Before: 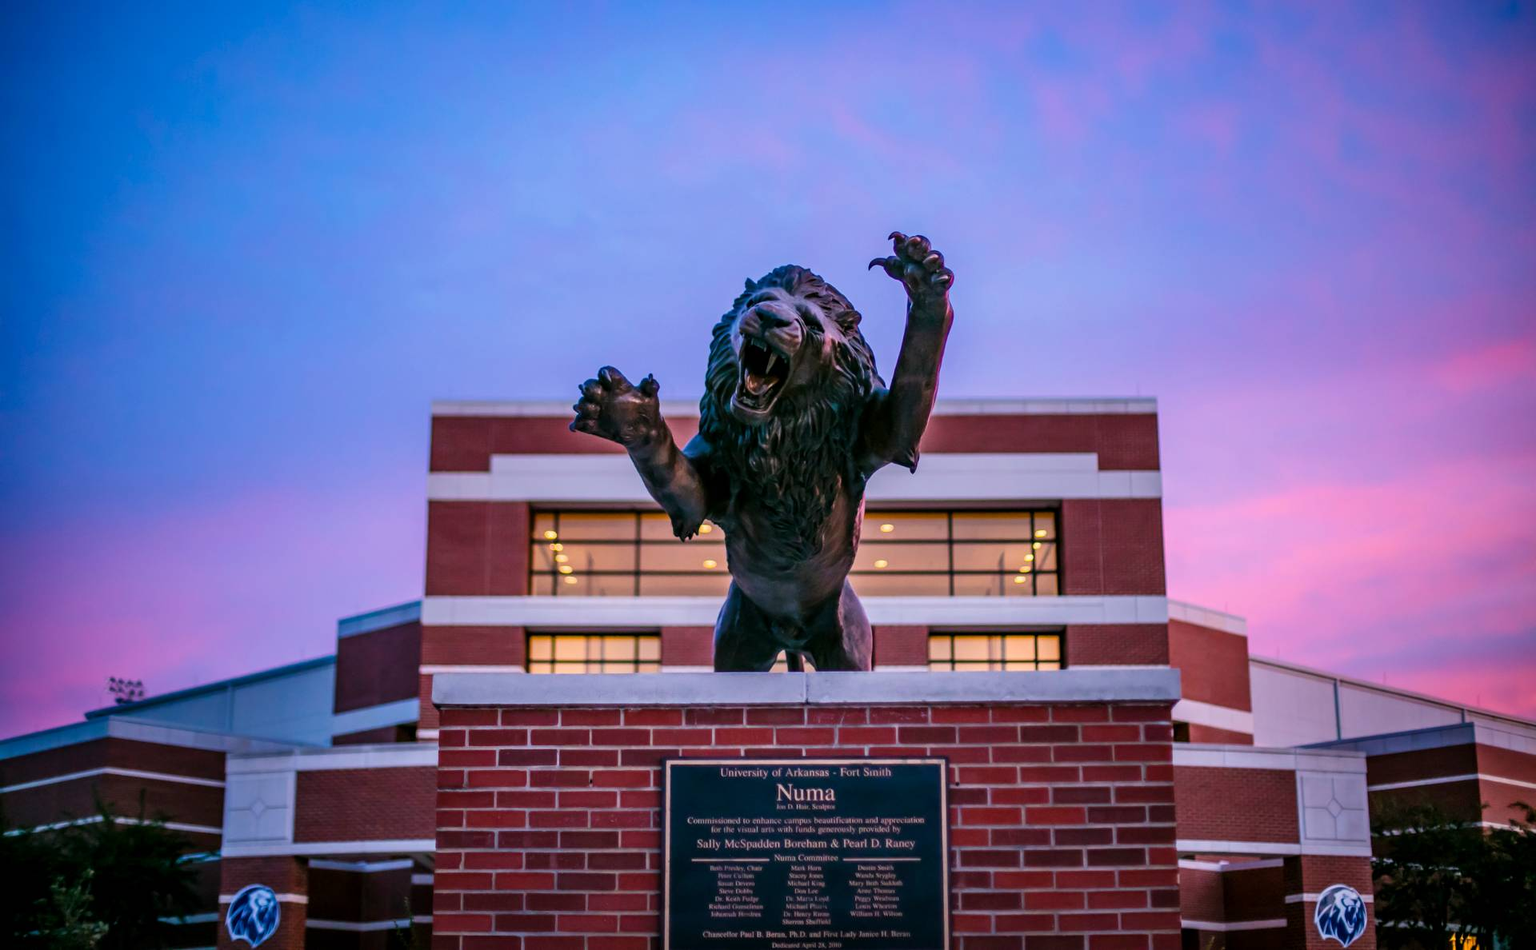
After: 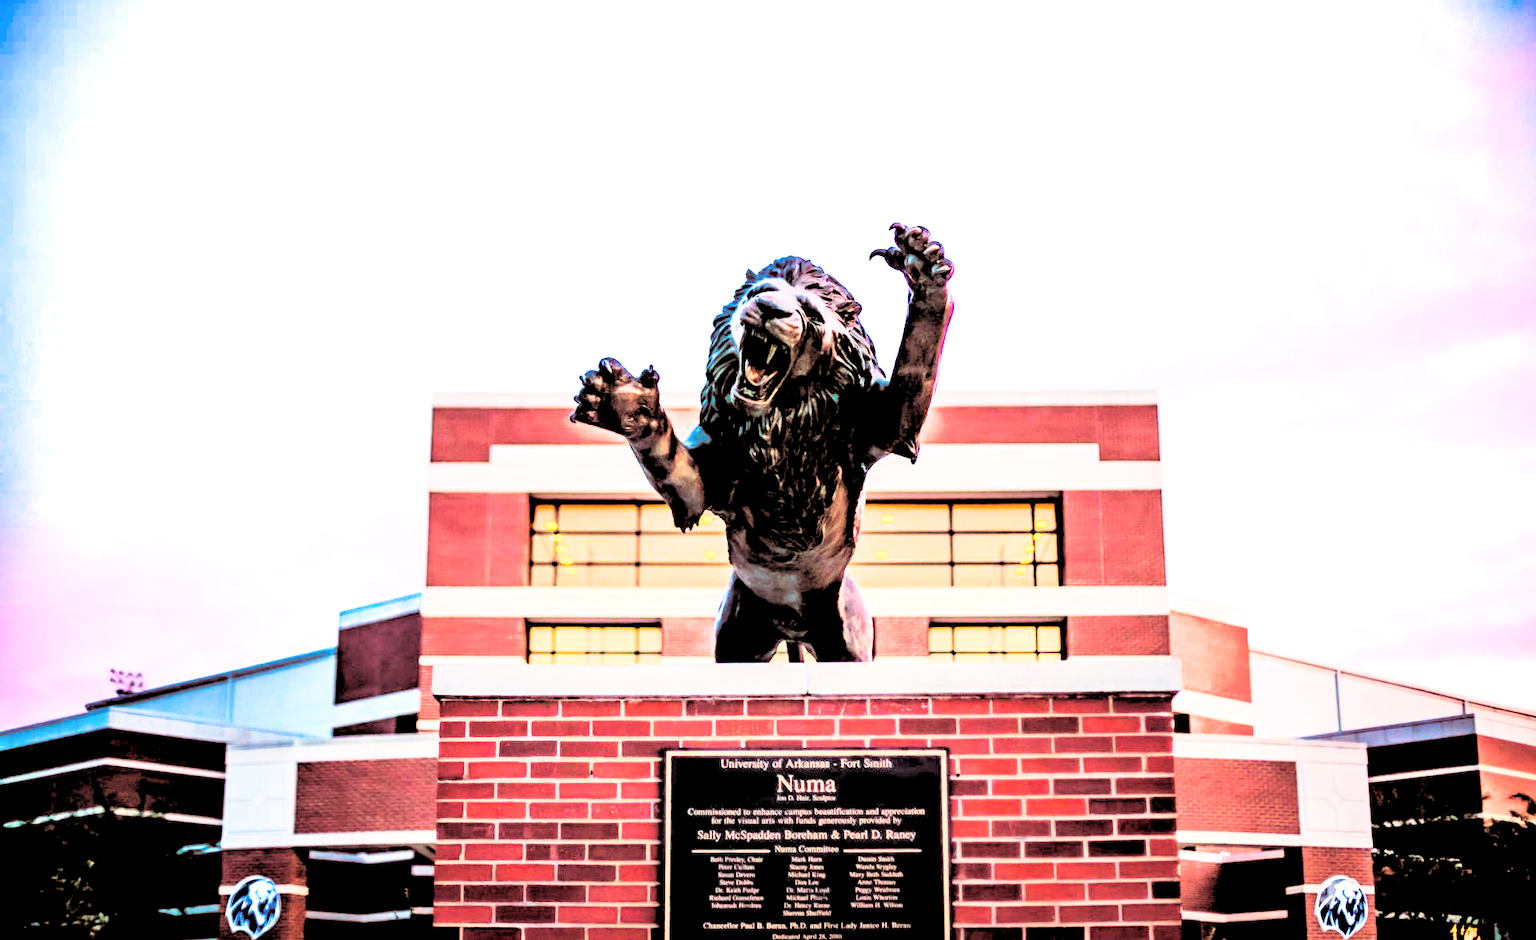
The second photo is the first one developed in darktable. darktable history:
split-toning: shadows › hue 360°
contrast brightness saturation: contrast 0.12, brightness -0.12, saturation 0.2
tone curve: curves: ch0 [(0, 0) (0.003, 0.003) (0.011, 0.012) (0.025, 0.028) (0.044, 0.049) (0.069, 0.091) (0.1, 0.144) (0.136, 0.21) (0.177, 0.277) (0.224, 0.352) (0.277, 0.433) (0.335, 0.523) (0.399, 0.613) (0.468, 0.702) (0.543, 0.79) (0.623, 0.867) (0.709, 0.916) (0.801, 0.946) (0.898, 0.972) (1, 1)], color space Lab, independent channels, preserve colors none
white balance: red 1.08, blue 0.791
exposure: black level correction 0, exposure 1.1 EV, compensate exposure bias true, compensate highlight preservation false
crop: top 1.049%, right 0.001%
rgb levels: levels [[0.027, 0.429, 0.996], [0, 0.5, 1], [0, 0.5, 1]]
